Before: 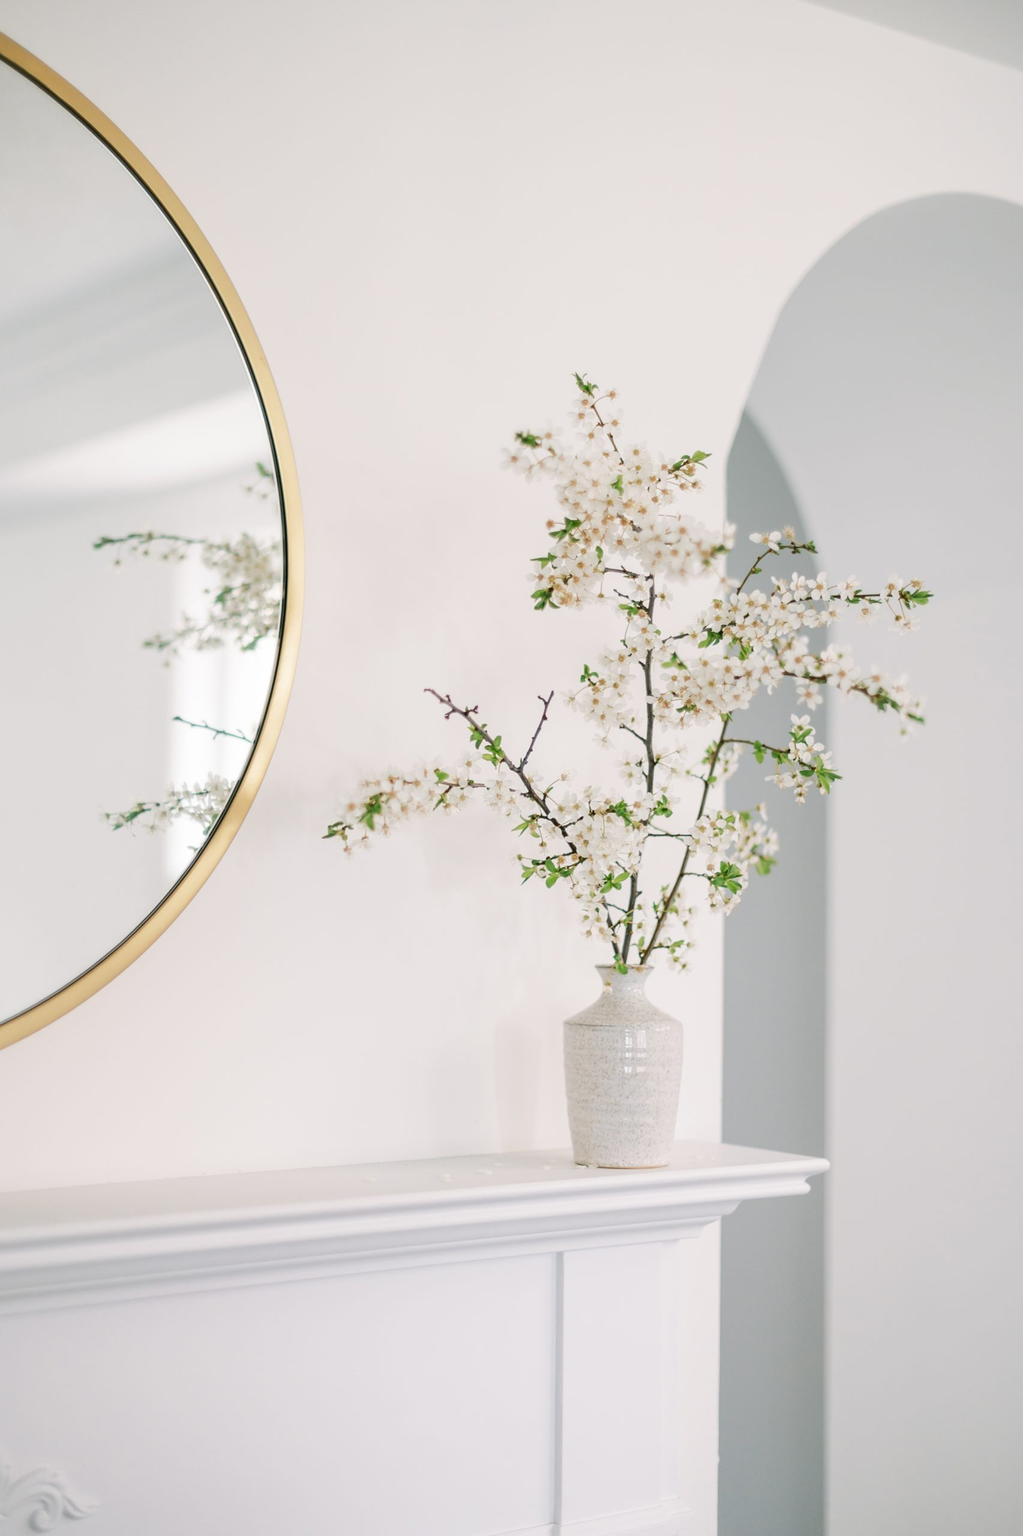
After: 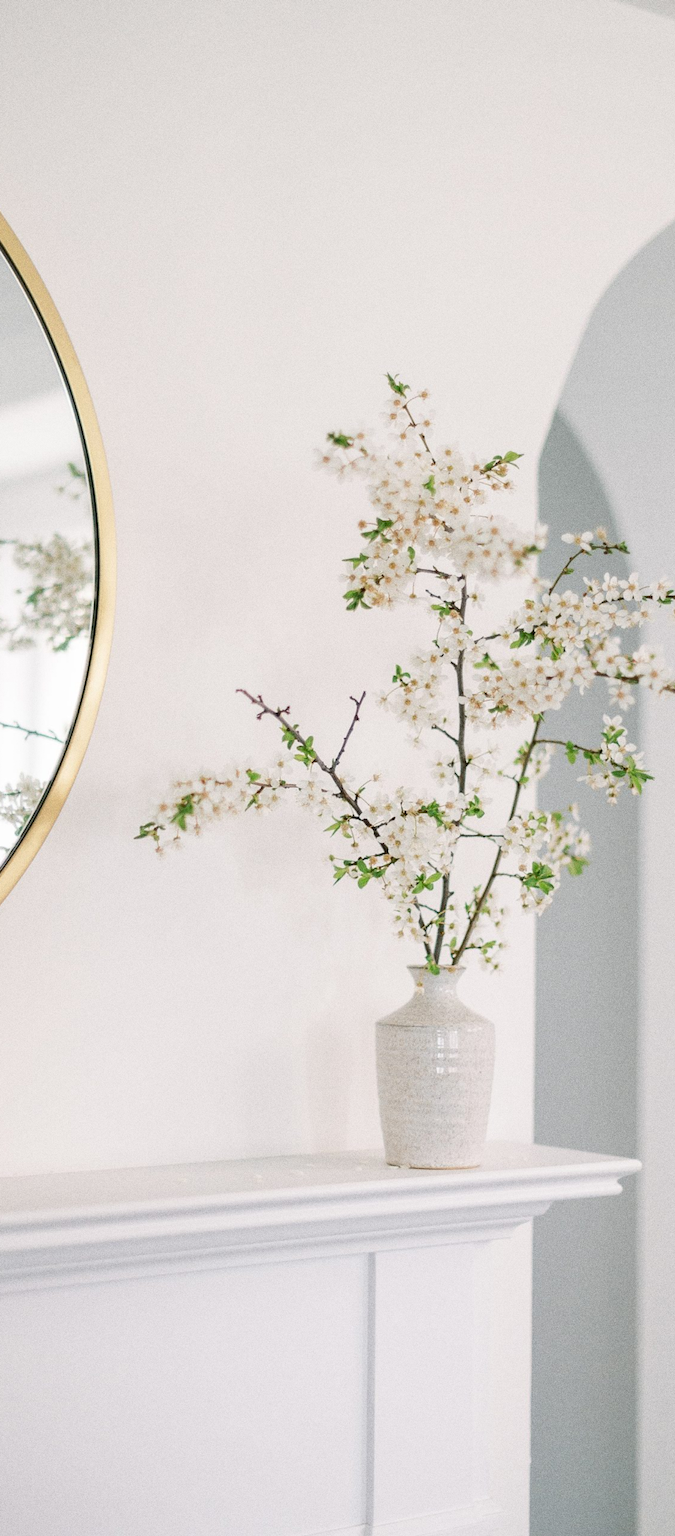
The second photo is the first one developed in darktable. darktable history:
crop and rotate: left 18.442%, right 15.508%
tone equalizer: -7 EV 0.13 EV, smoothing diameter 25%, edges refinement/feathering 10, preserve details guided filter
grain: coarseness 0.09 ISO, strength 40%
